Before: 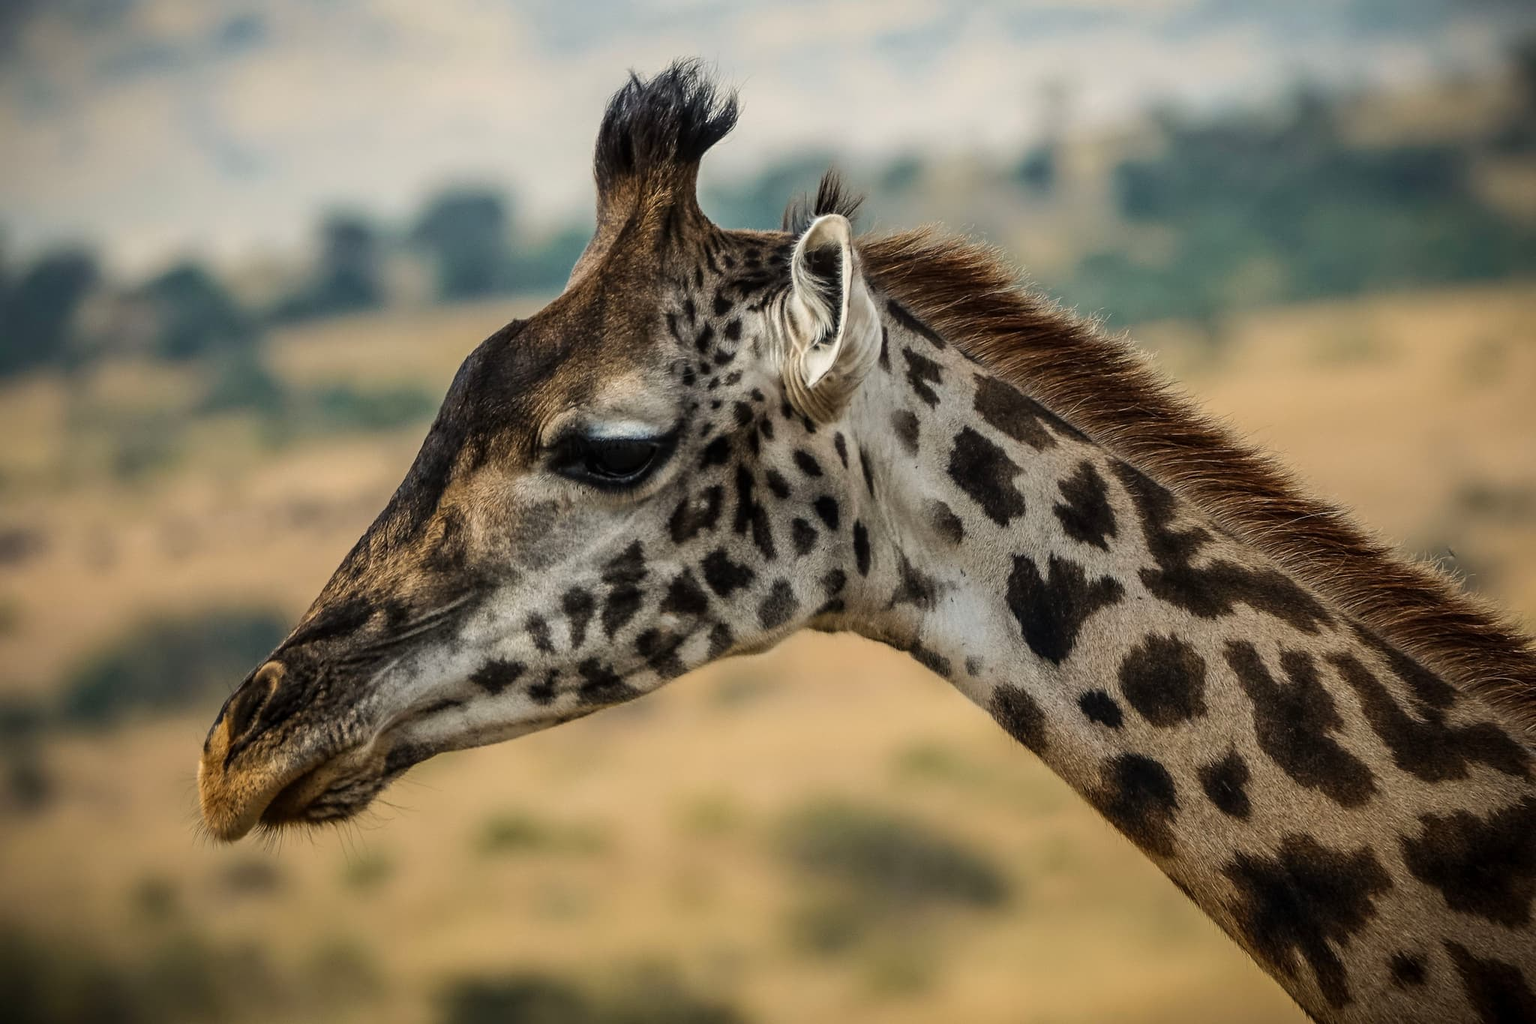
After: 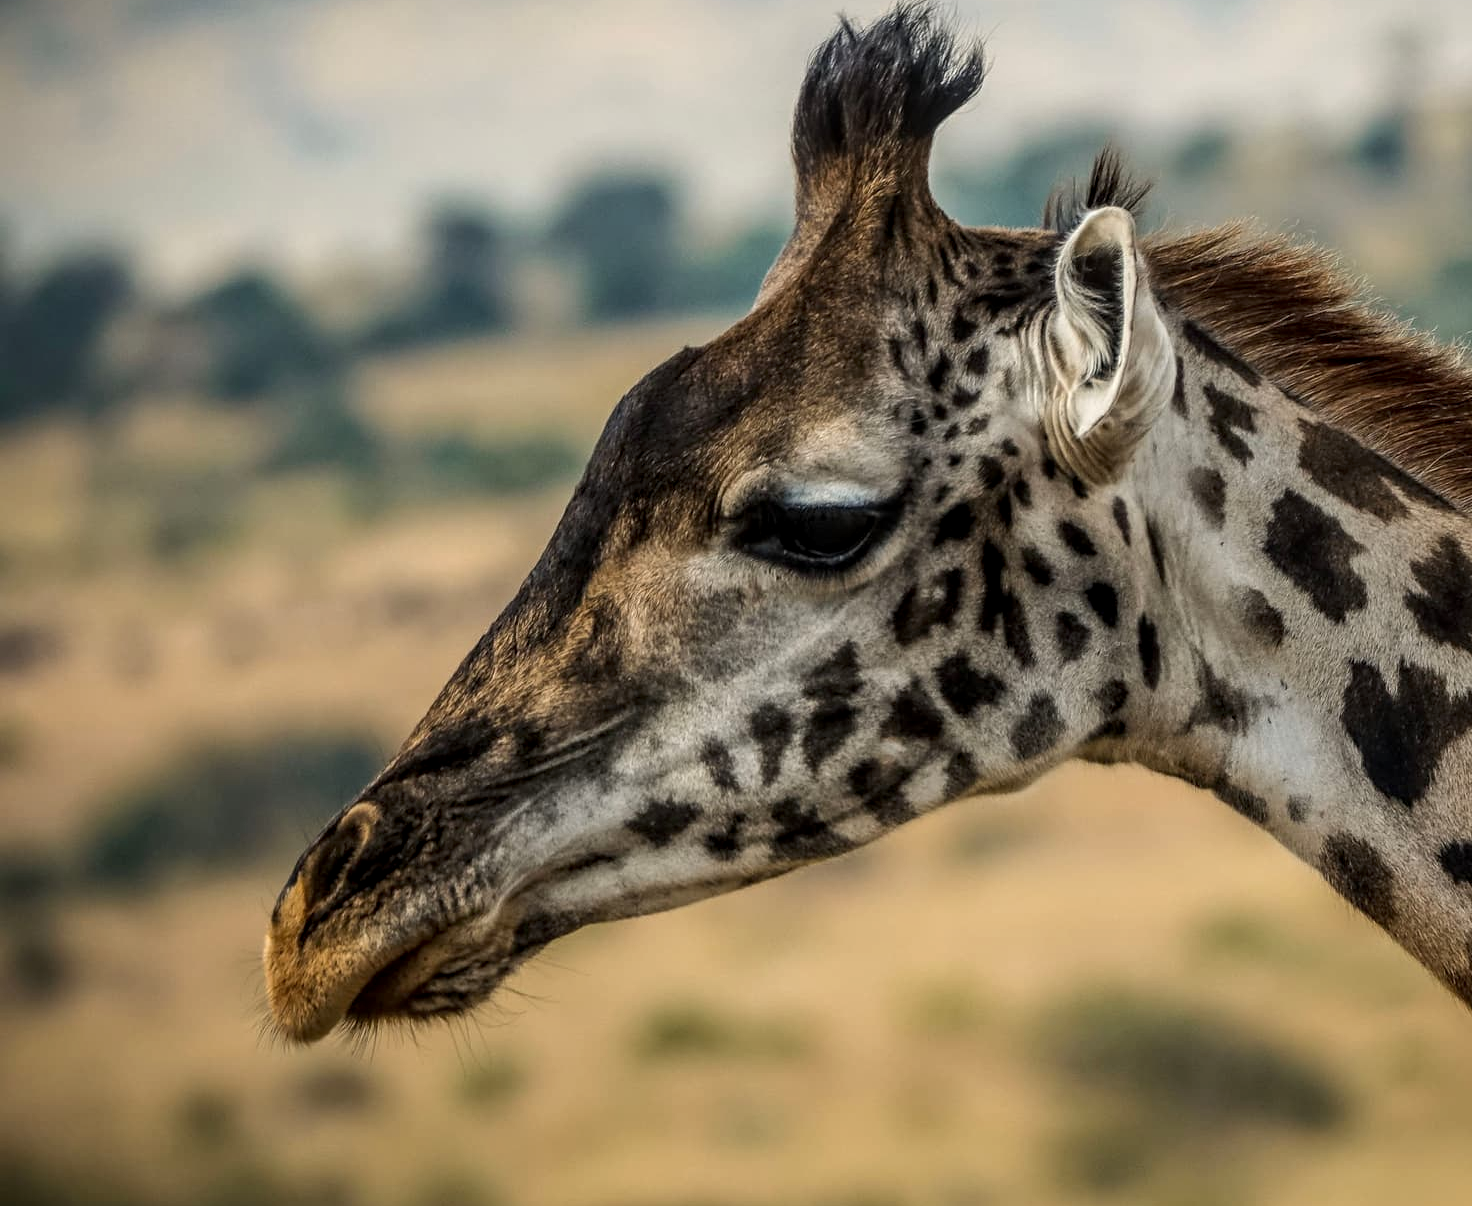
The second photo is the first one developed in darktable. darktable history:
crop: top 5.803%, right 27.864%, bottom 5.804%
local contrast: on, module defaults
